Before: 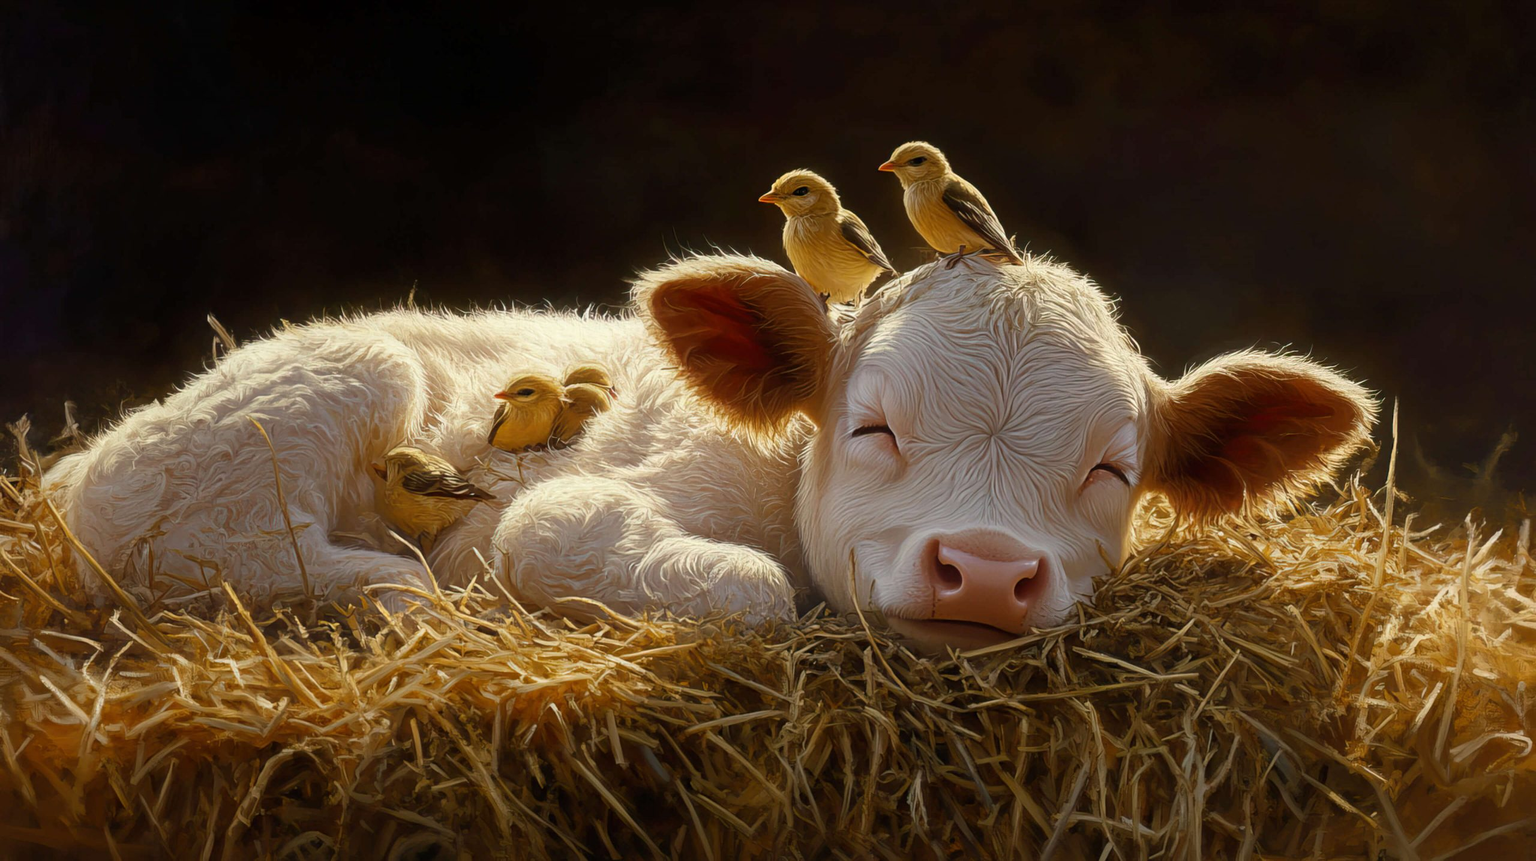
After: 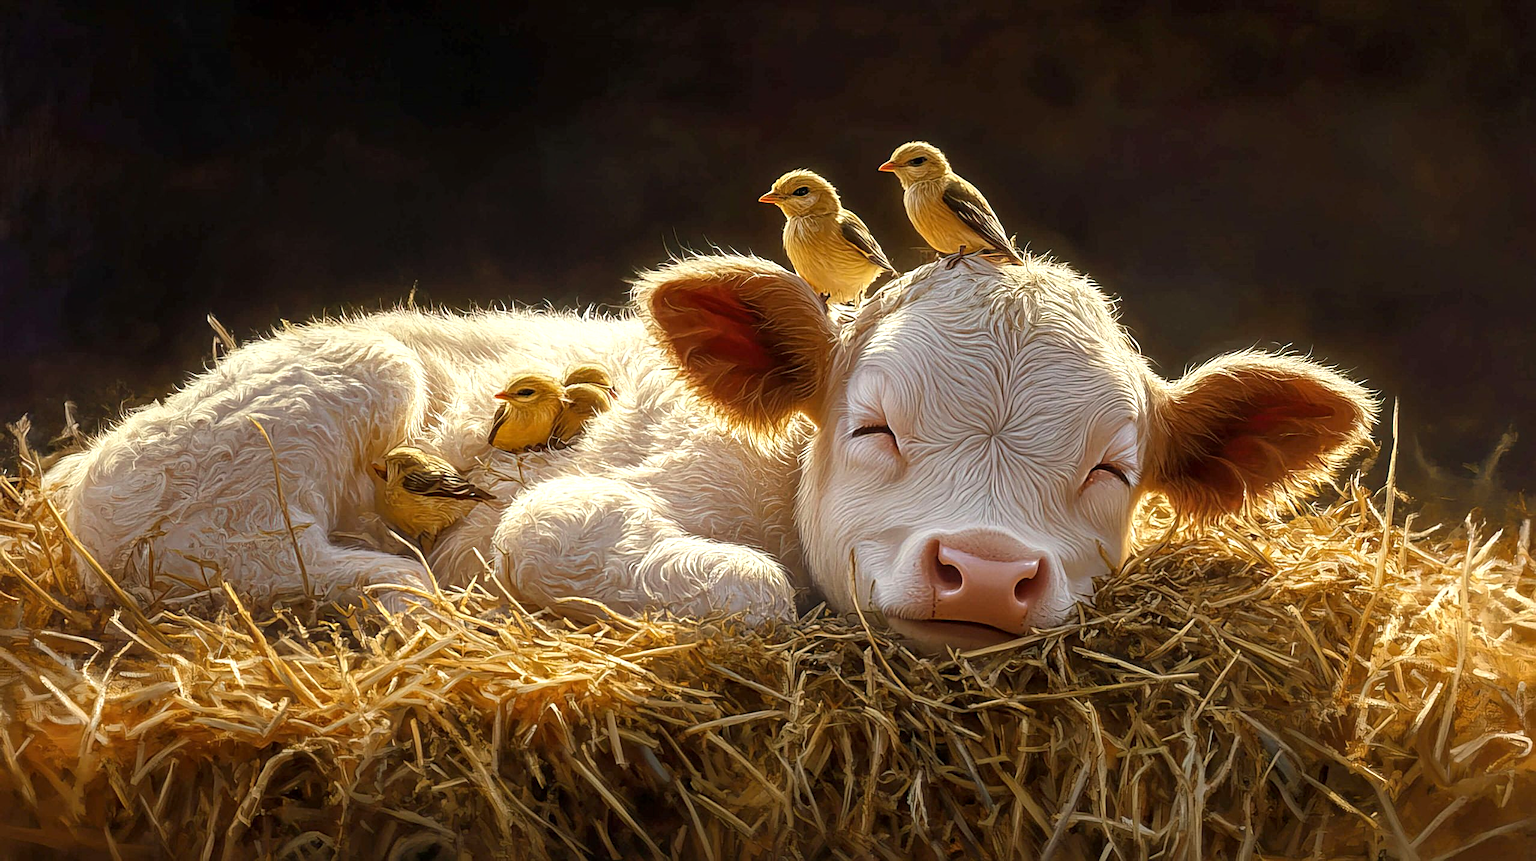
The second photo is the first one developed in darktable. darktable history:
exposure: exposure 0.608 EV, compensate exposure bias true, compensate highlight preservation false
sharpen: on, module defaults
local contrast: on, module defaults
